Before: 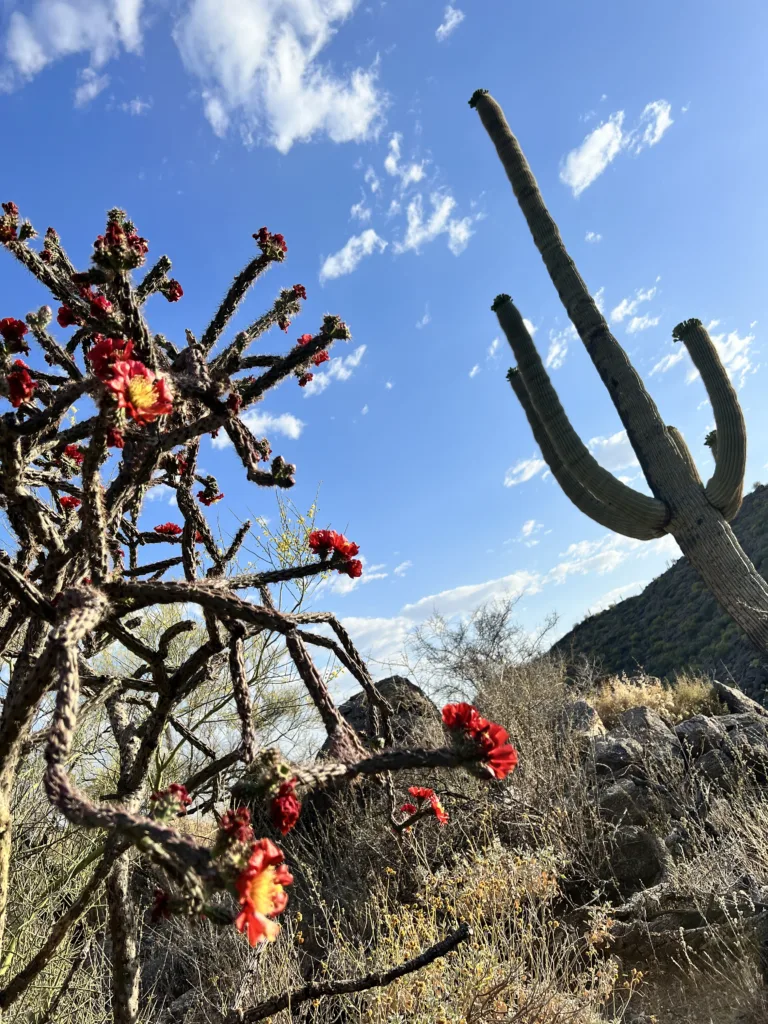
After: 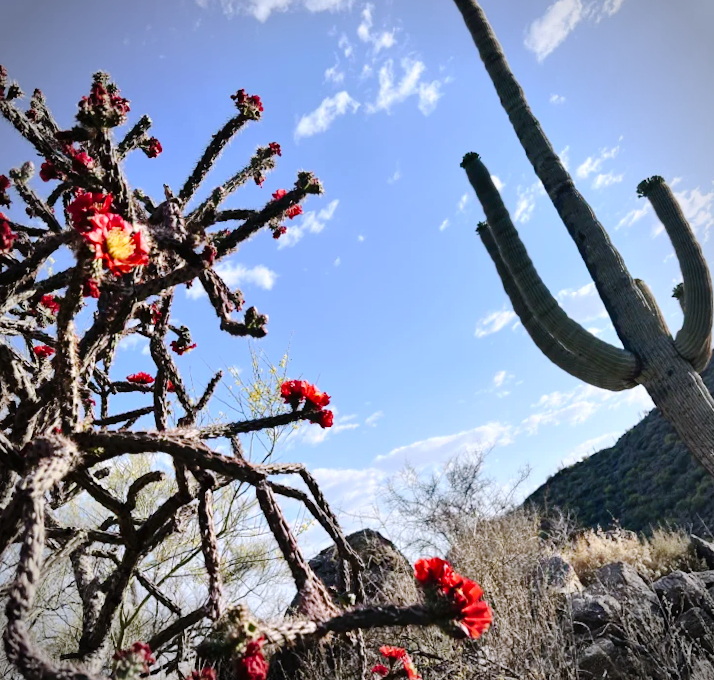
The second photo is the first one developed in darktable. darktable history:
vignetting: unbound false
tone curve: curves: ch0 [(0, 0) (0.003, 0.012) (0.011, 0.02) (0.025, 0.032) (0.044, 0.046) (0.069, 0.06) (0.1, 0.09) (0.136, 0.133) (0.177, 0.182) (0.224, 0.247) (0.277, 0.316) (0.335, 0.396) (0.399, 0.48) (0.468, 0.568) (0.543, 0.646) (0.623, 0.717) (0.709, 0.777) (0.801, 0.846) (0.898, 0.912) (1, 1)], preserve colors none
white balance: red 1.004, blue 1.096
crop: top 11.166%, bottom 22.168%
rotate and perspective: rotation 0.215°, lens shift (vertical) -0.139, crop left 0.069, crop right 0.939, crop top 0.002, crop bottom 0.996
tone equalizer: on, module defaults
